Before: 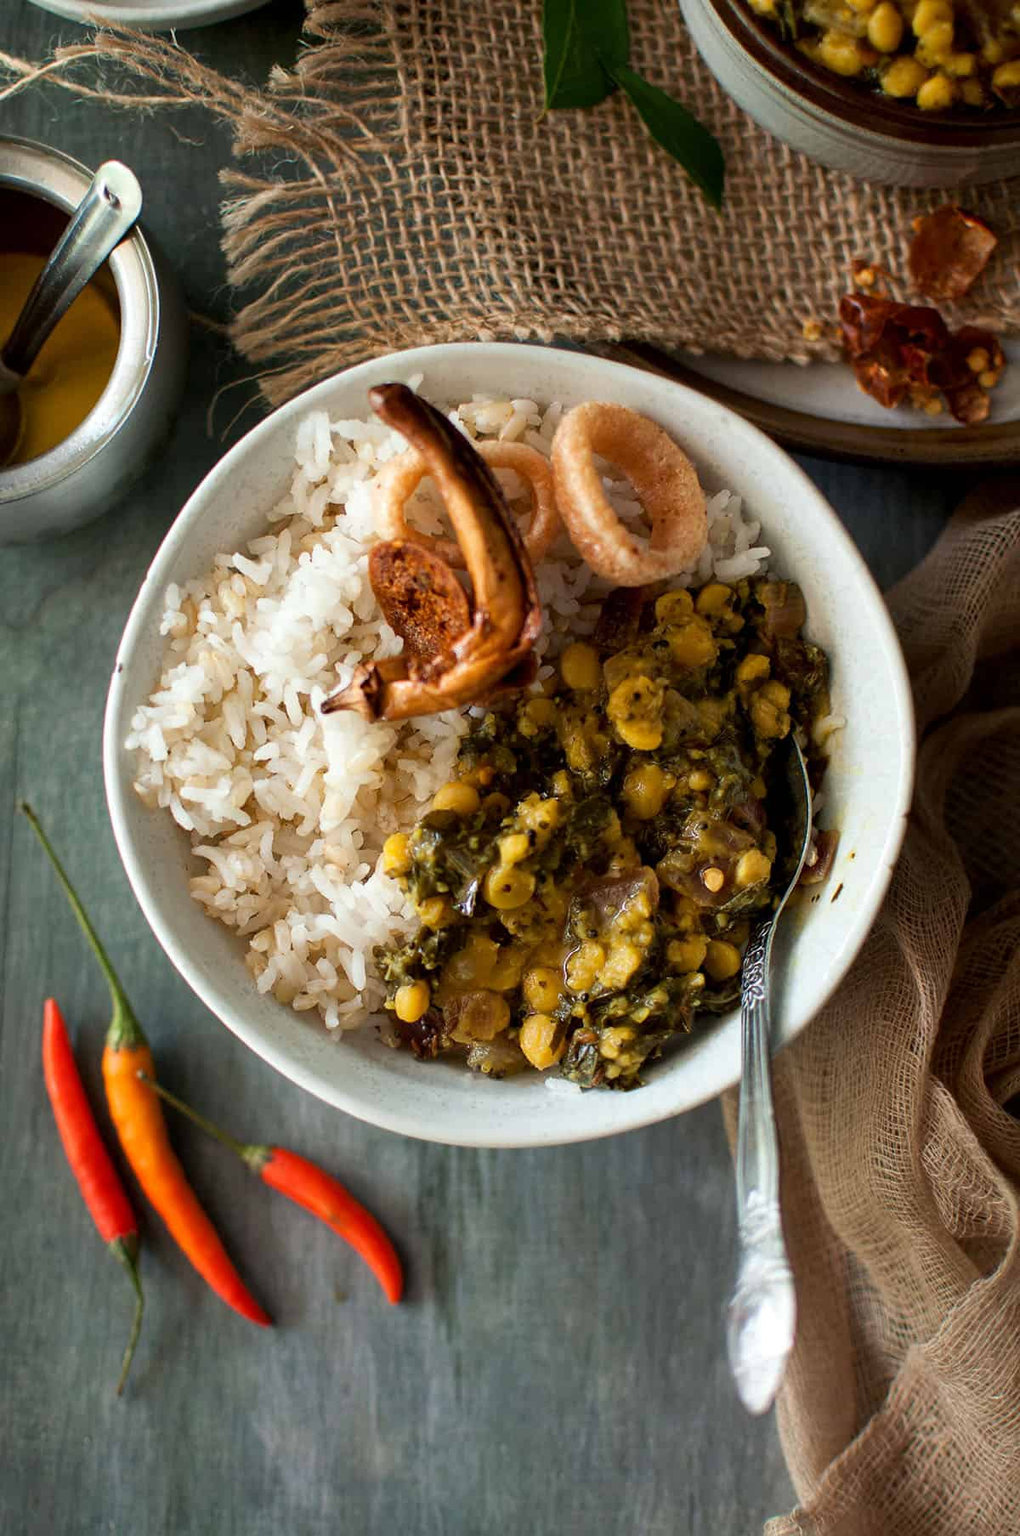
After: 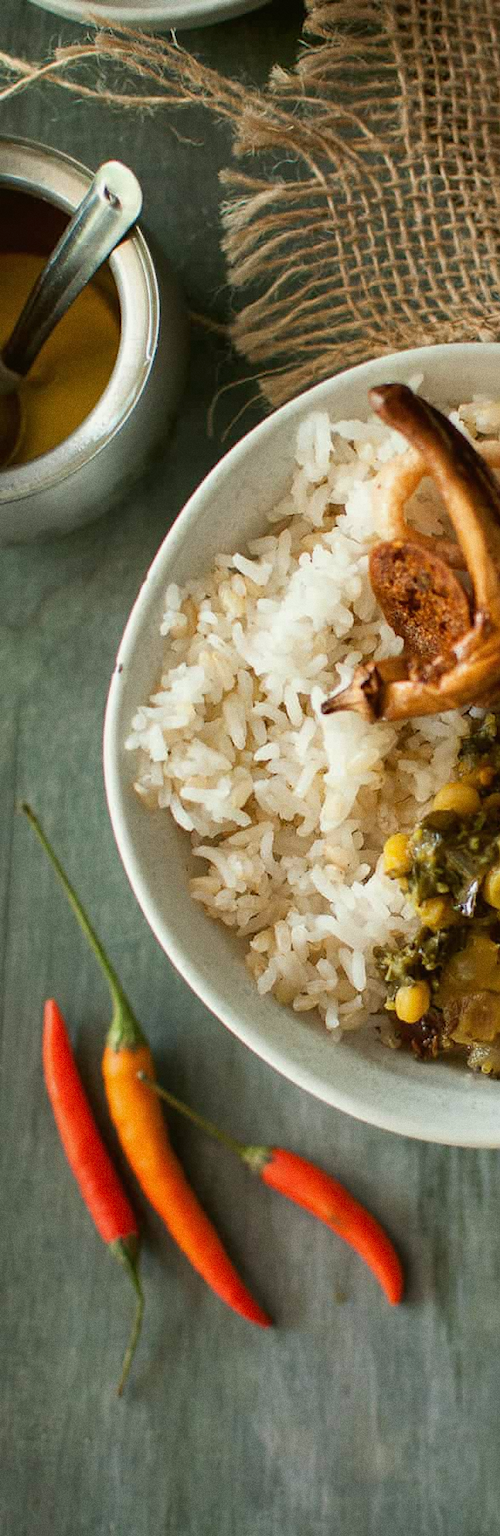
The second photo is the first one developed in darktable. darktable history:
grain: coarseness 0.09 ISO
color balance: mode lift, gamma, gain (sRGB), lift [1.04, 1, 1, 0.97], gamma [1.01, 1, 1, 0.97], gain [0.96, 1, 1, 0.97]
crop and rotate: left 0%, top 0%, right 50.845%
